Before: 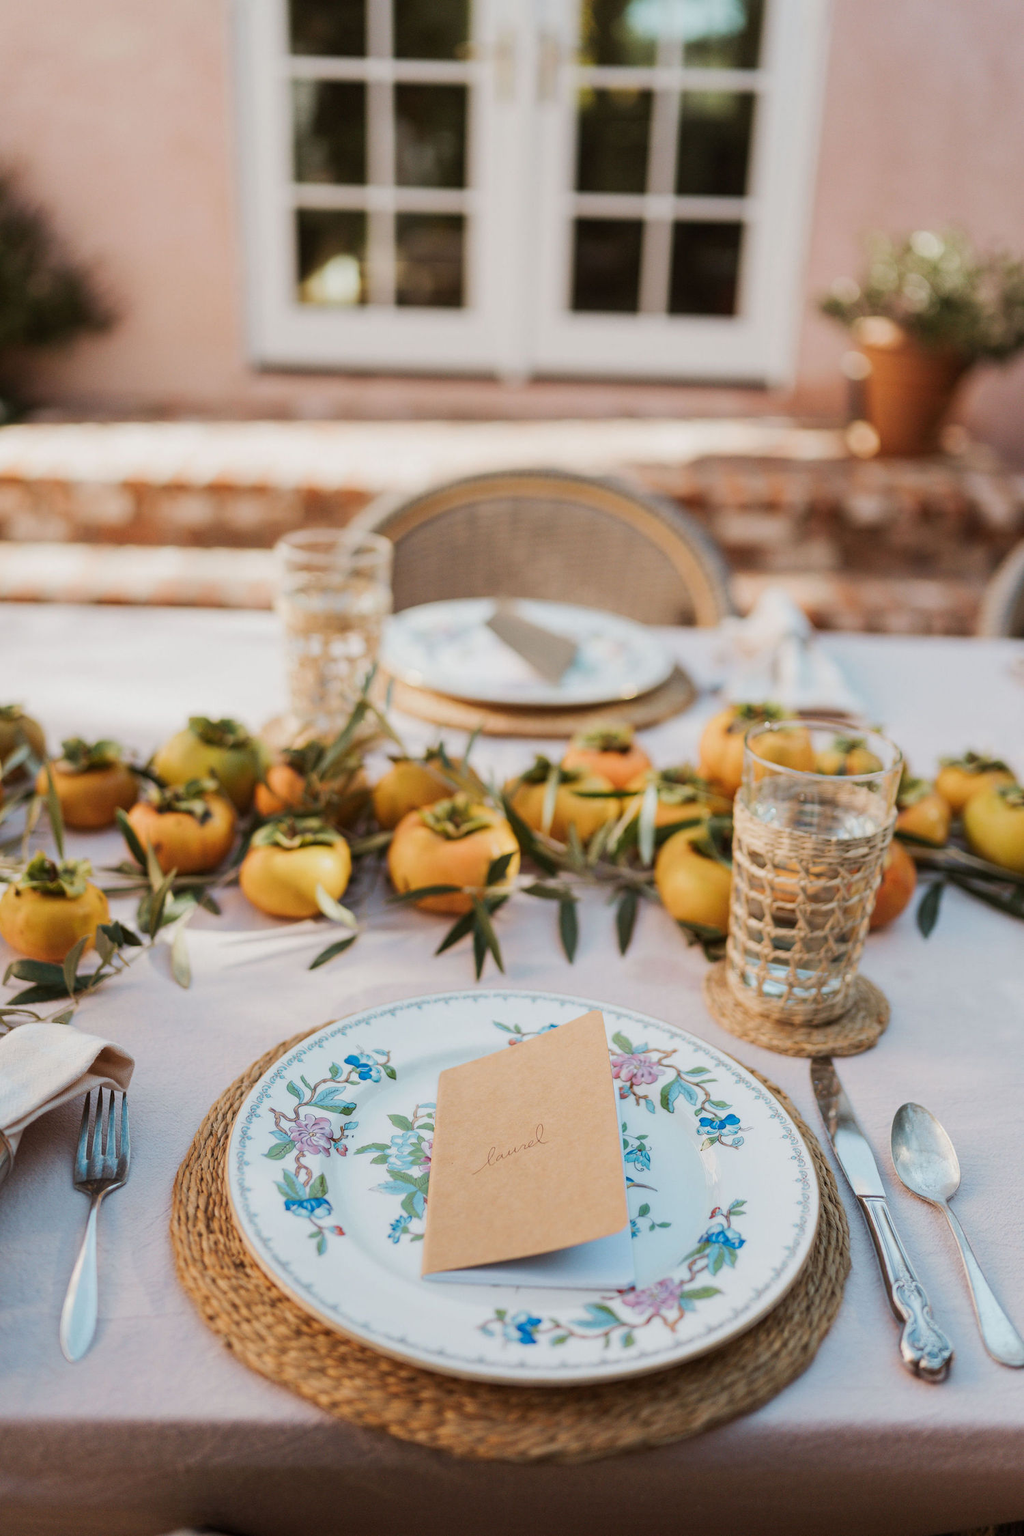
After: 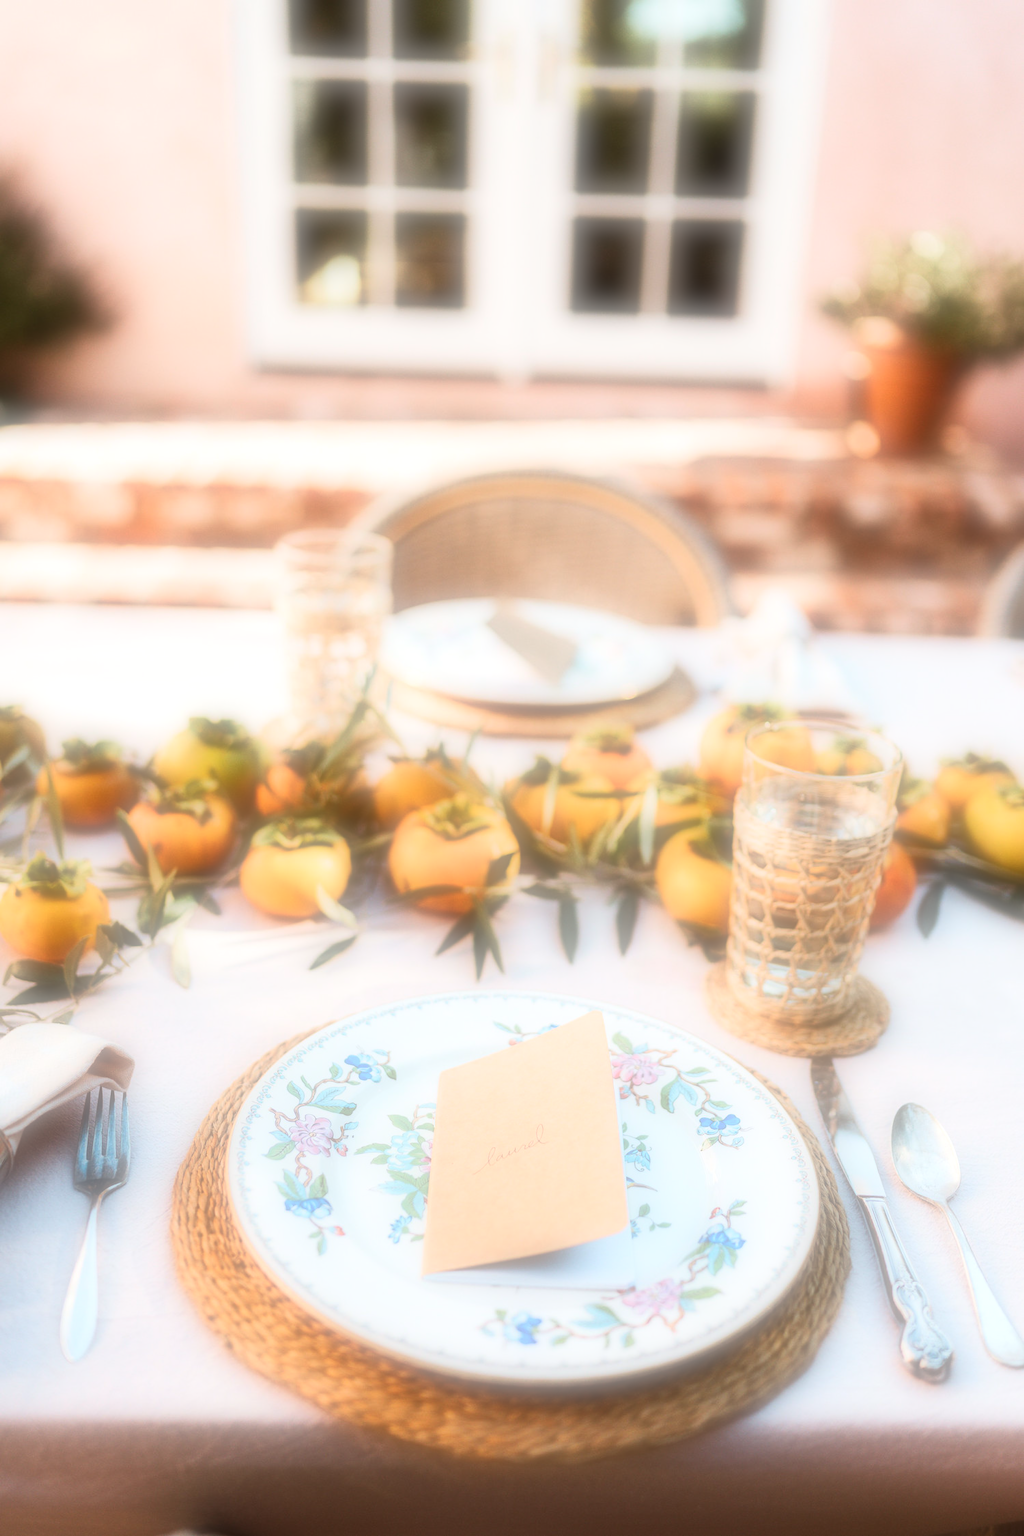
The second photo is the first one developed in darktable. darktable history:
contrast brightness saturation: contrast 0.2, brightness 0.16, saturation 0.22
soften: on, module defaults
exposure: black level correction 0.001, exposure 0.5 EV, compensate exposure bias true, compensate highlight preservation false
